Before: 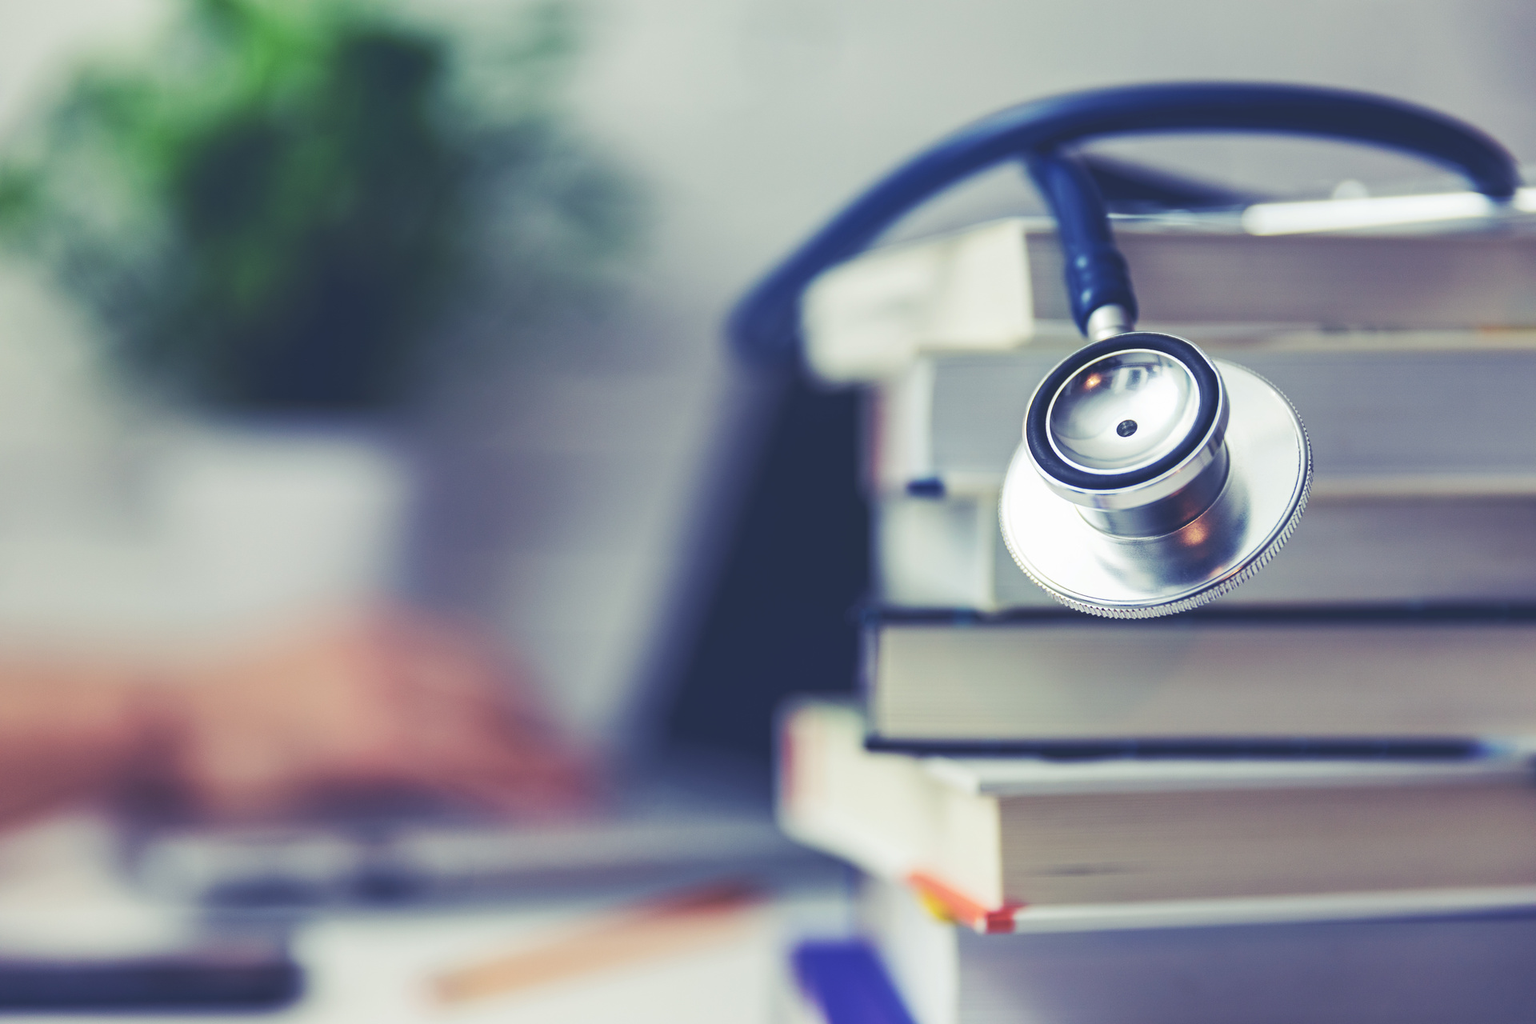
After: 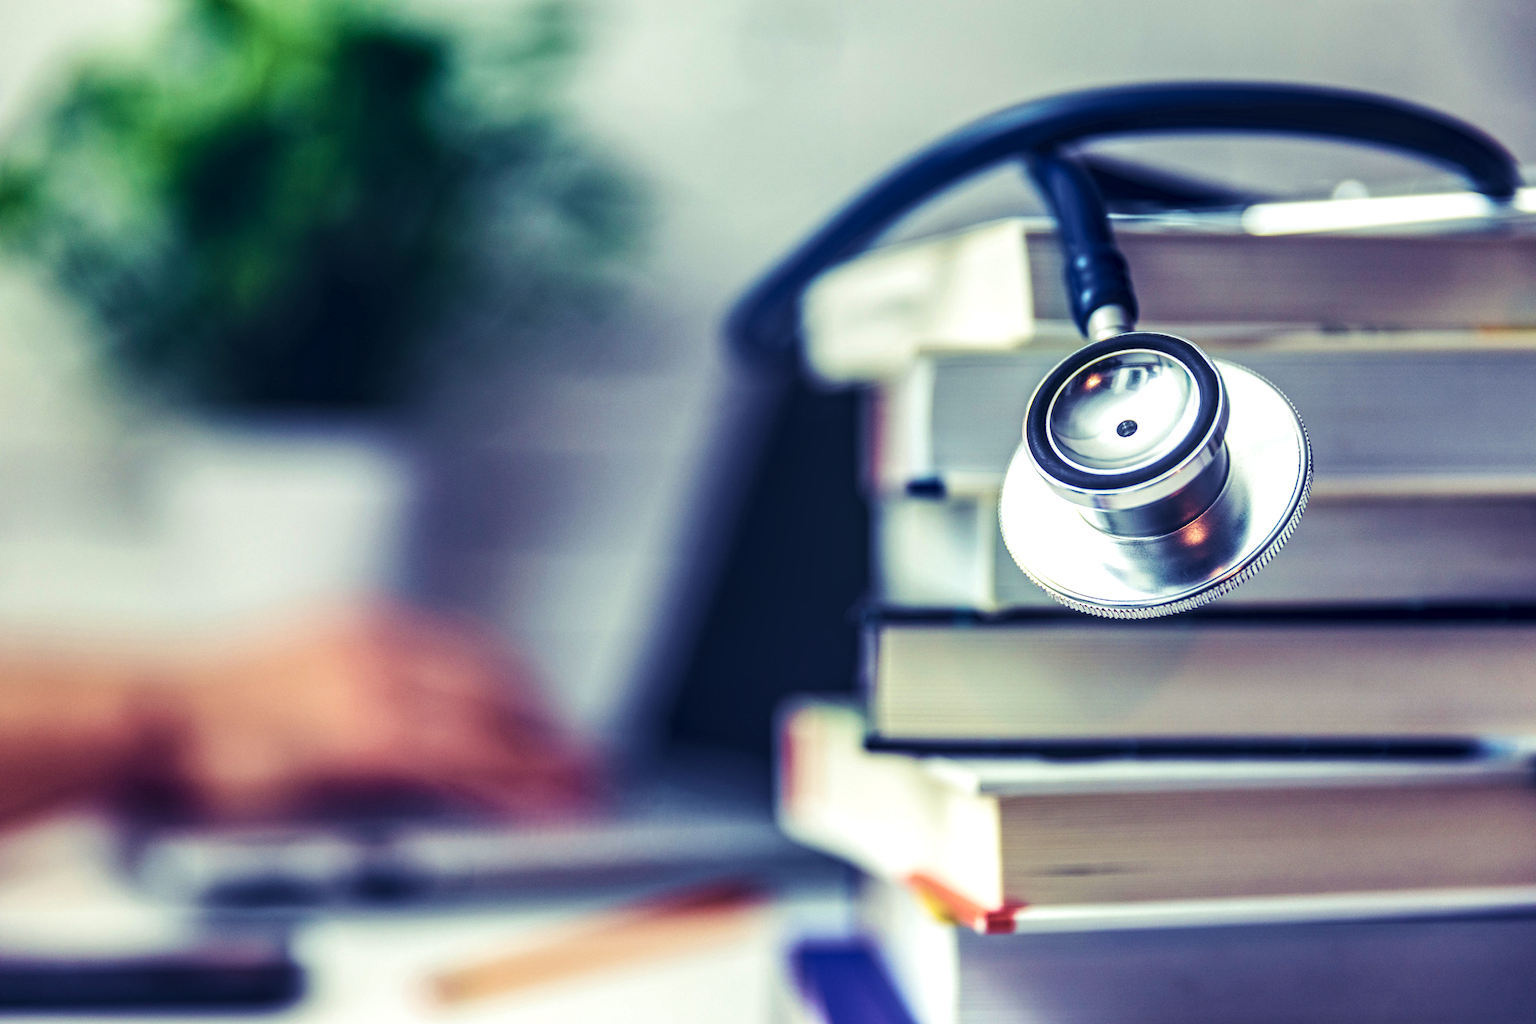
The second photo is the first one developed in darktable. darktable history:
velvia: strength 55.45%
local contrast: highlights 19%, detail 185%
